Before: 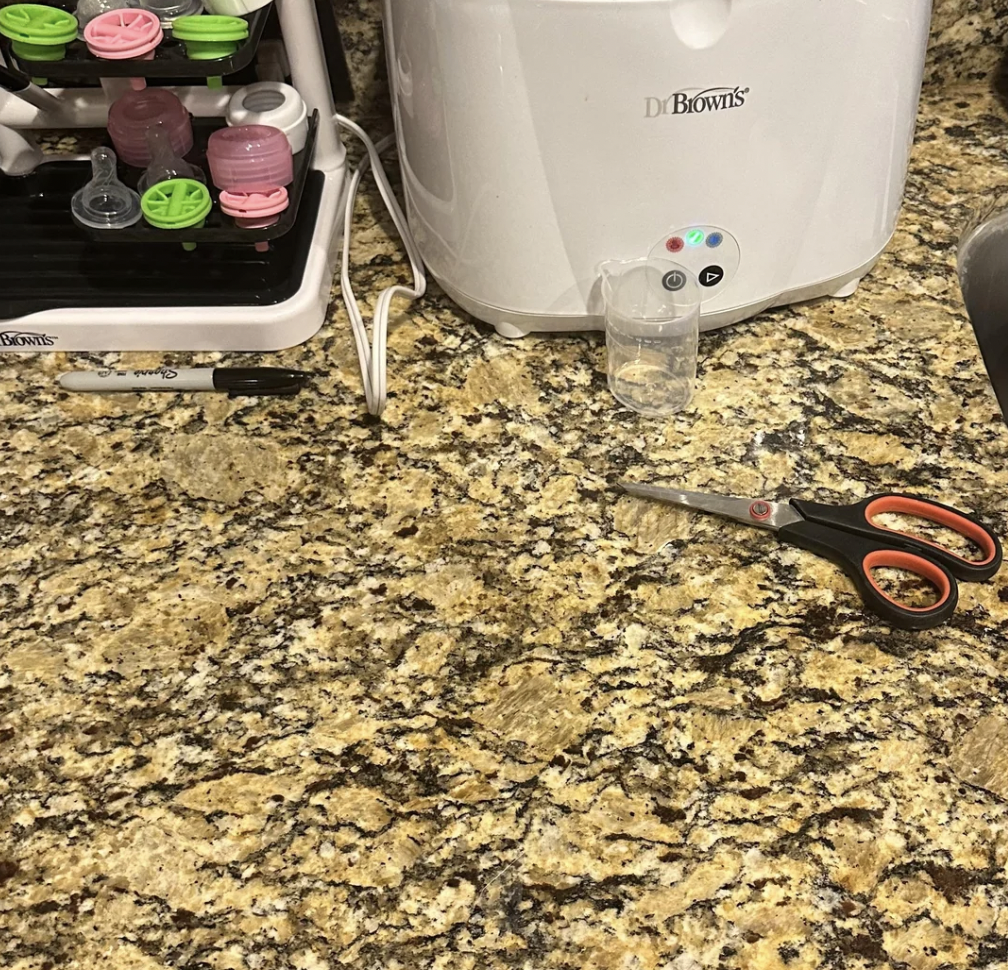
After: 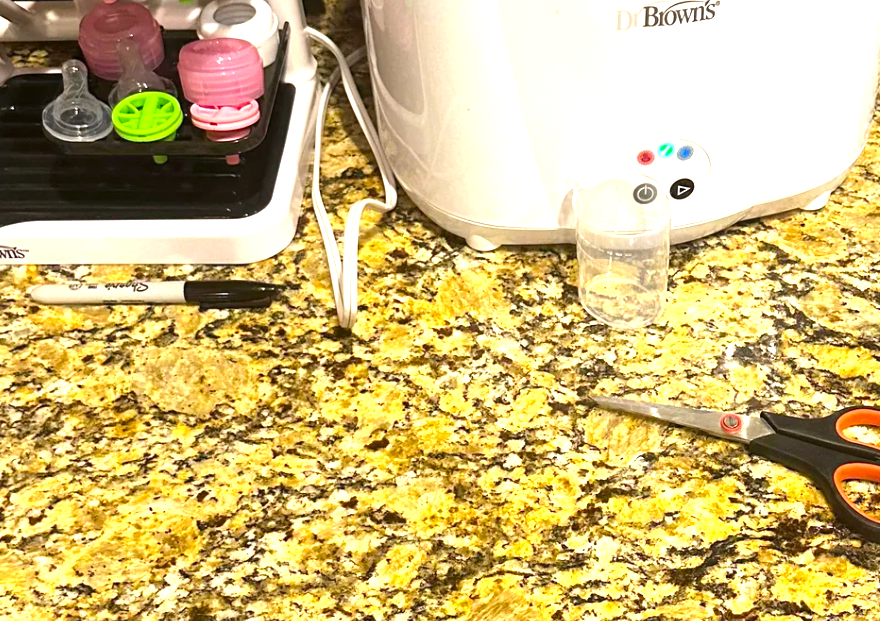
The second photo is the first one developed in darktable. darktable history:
color balance rgb: perceptual saturation grading › global saturation 25.147%, global vibrance 19.605%
crop: left 2.925%, top 8.972%, right 9.675%, bottom 26.925%
exposure: exposure 1.134 EV, compensate exposure bias true, compensate highlight preservation false
